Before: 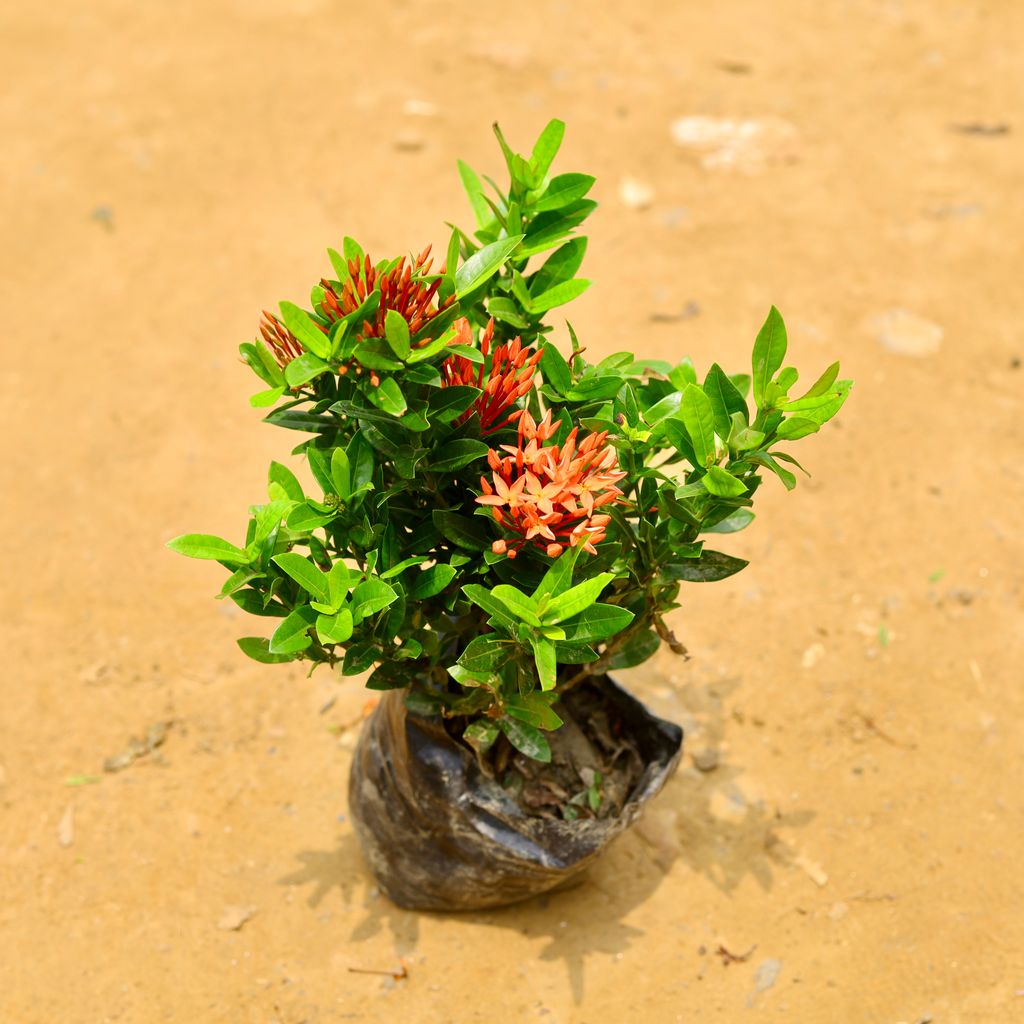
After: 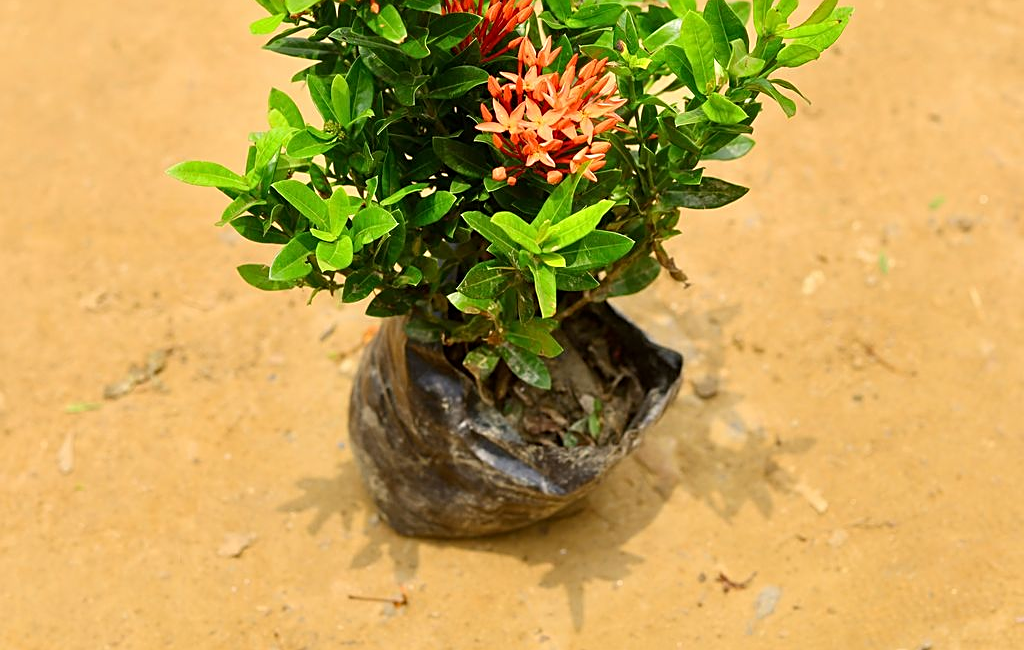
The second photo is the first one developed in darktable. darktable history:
sharpen: on, module defaults
crop and rotate: top 36.458%
